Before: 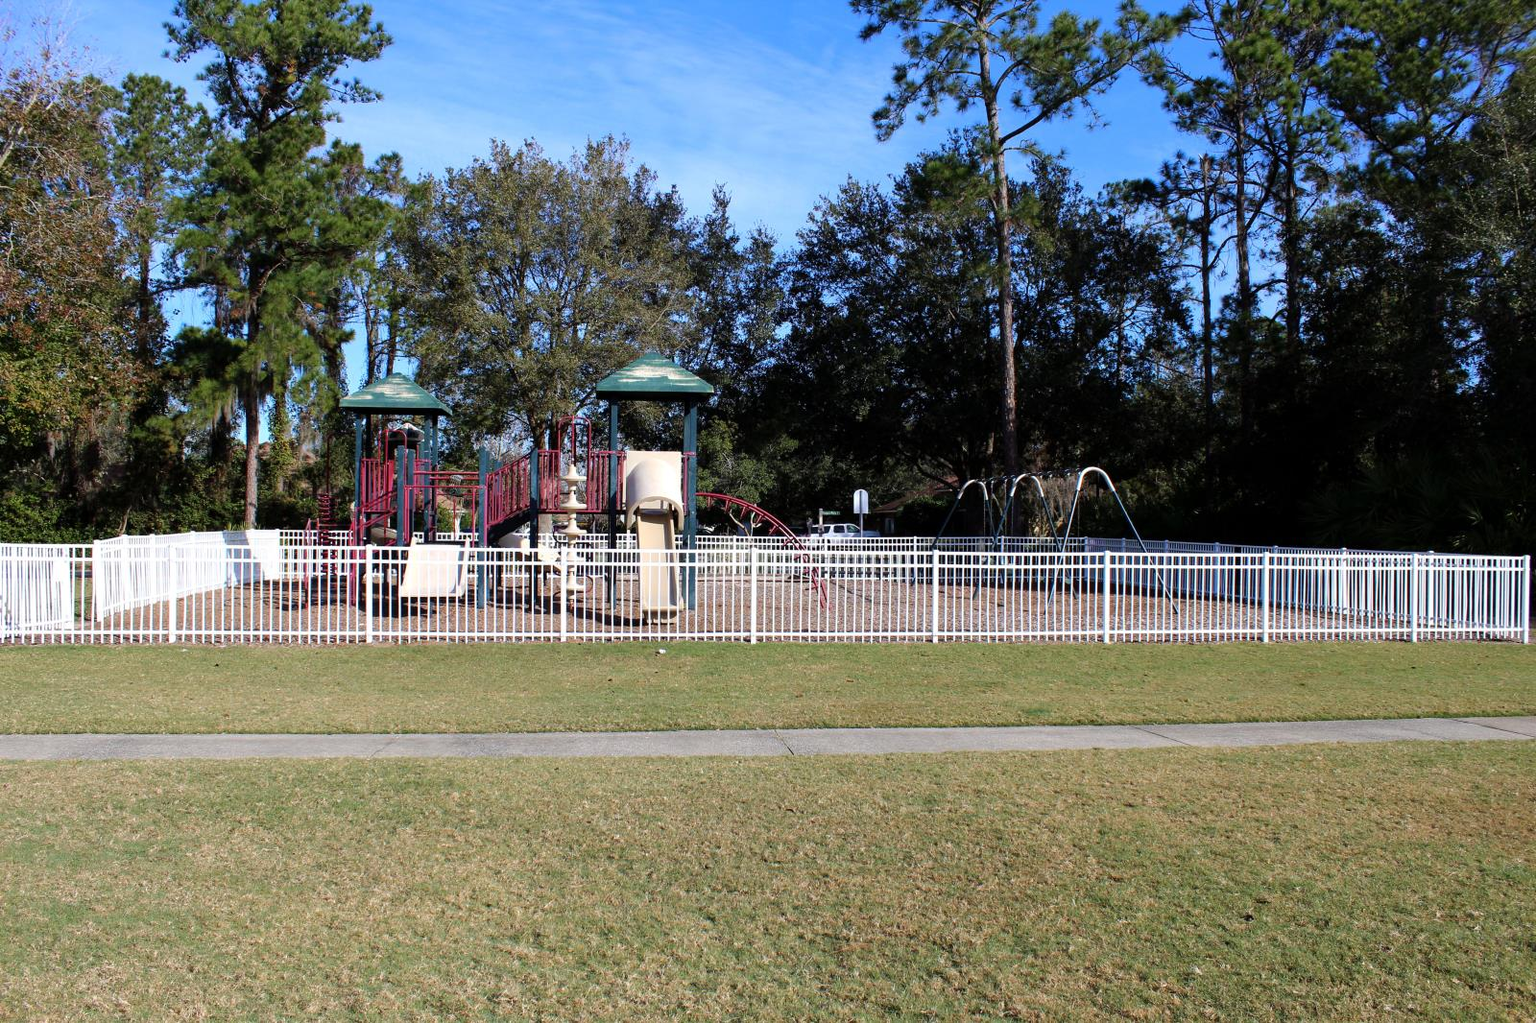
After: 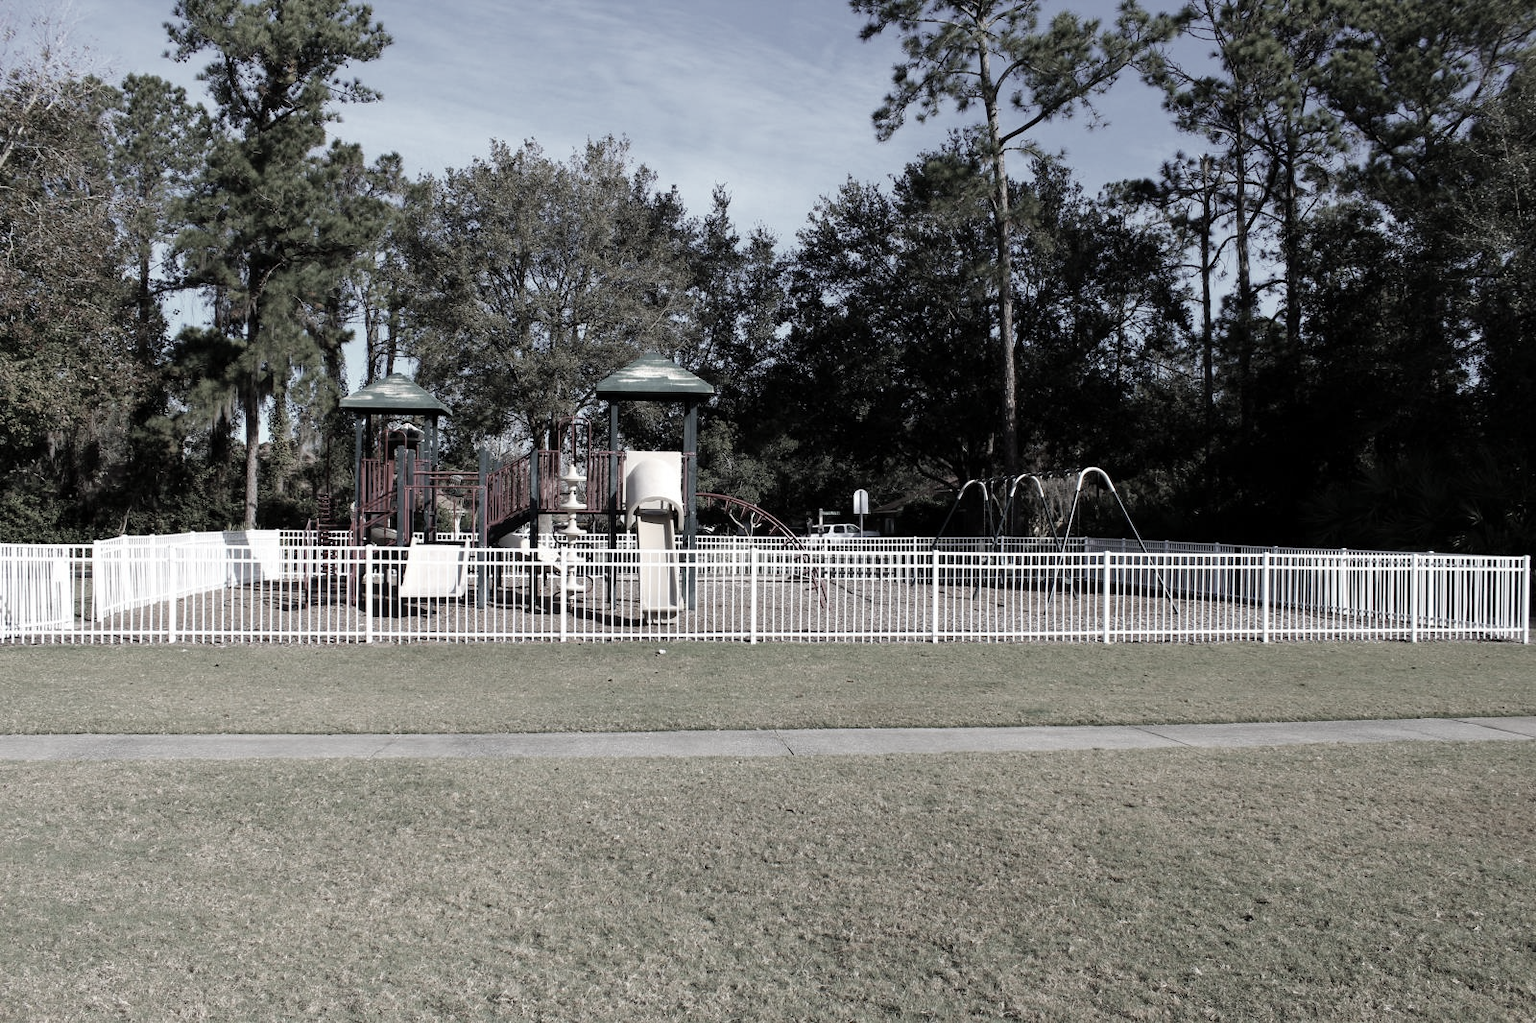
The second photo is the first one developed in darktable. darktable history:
color correction: highlights b* 0.056, saturation 0.265
